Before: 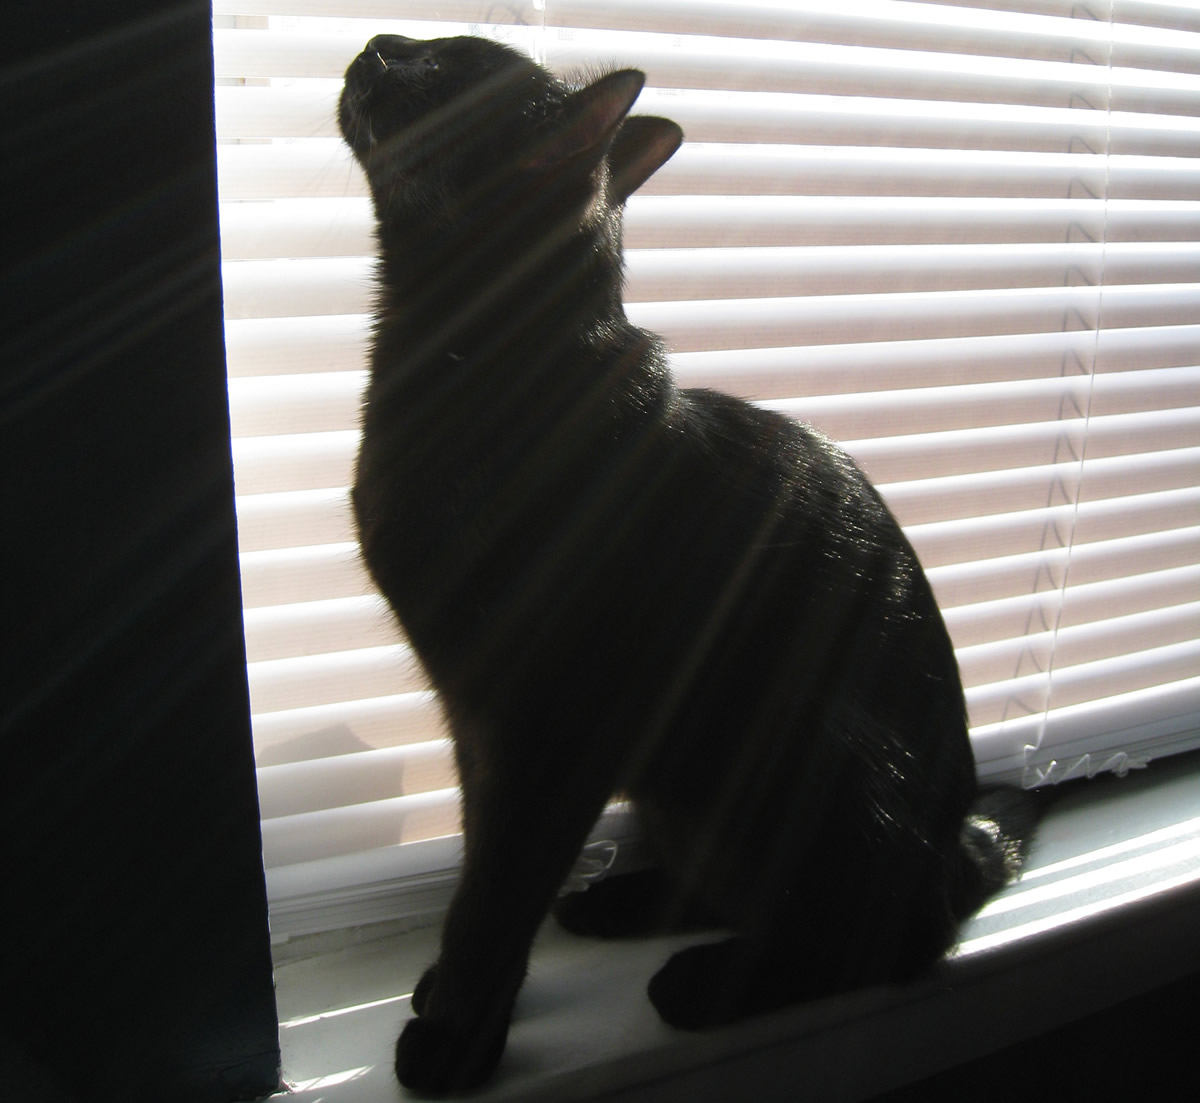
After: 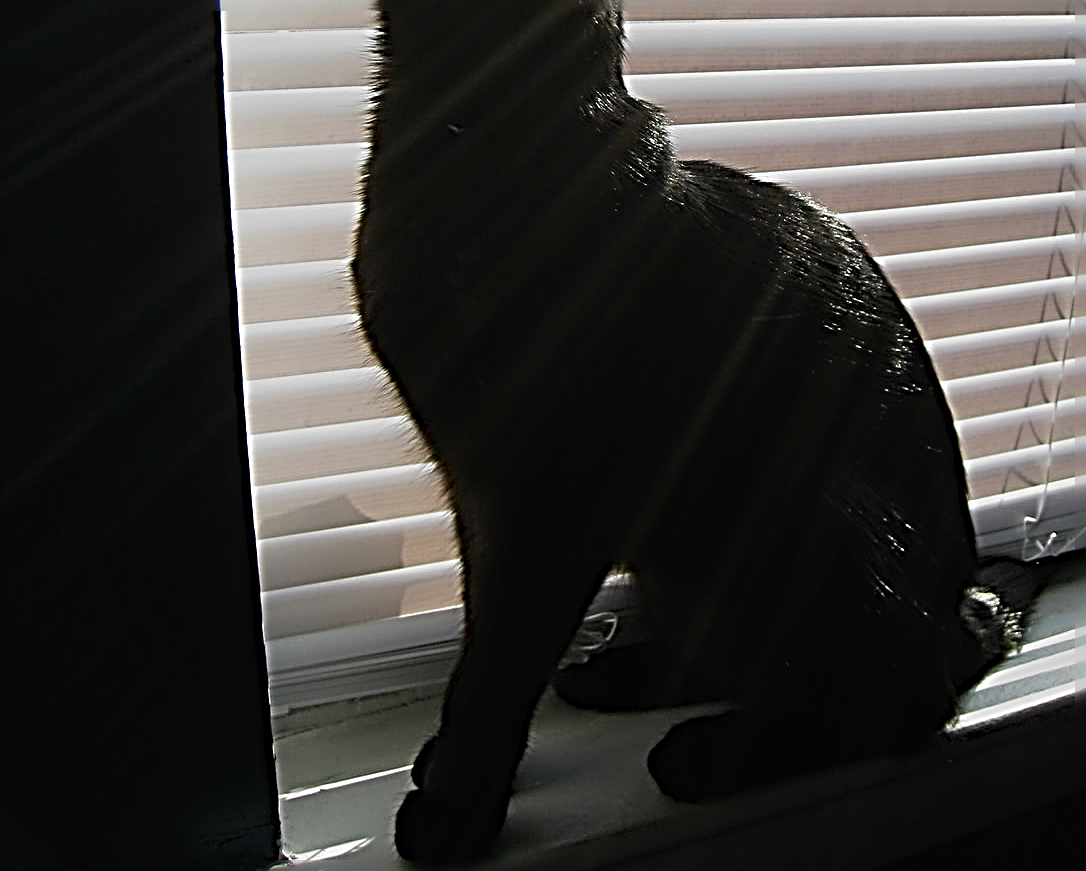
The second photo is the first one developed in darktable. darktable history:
exposure: black level correction 0, exposure -0.695 EV, compensate exposure bias true, compensate highlight preservation false
crop: top 20.71%, right 9.422%, bottom 0.234%
sharpen: radius 4.05, amount 1.988
haze removal: adaptive false
